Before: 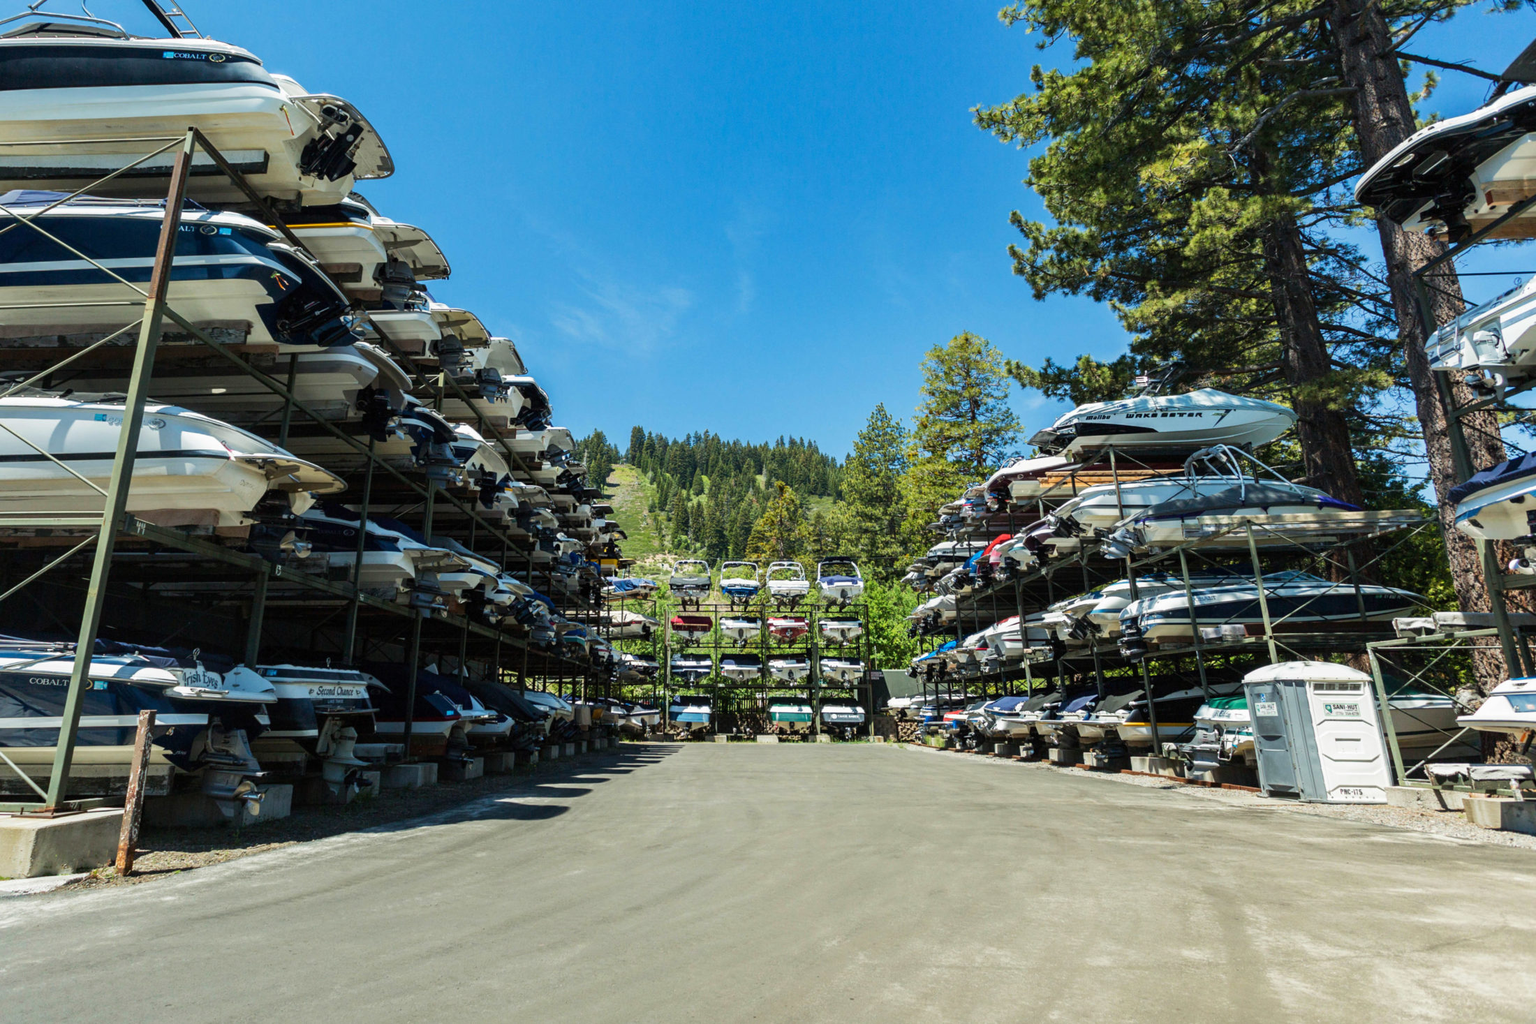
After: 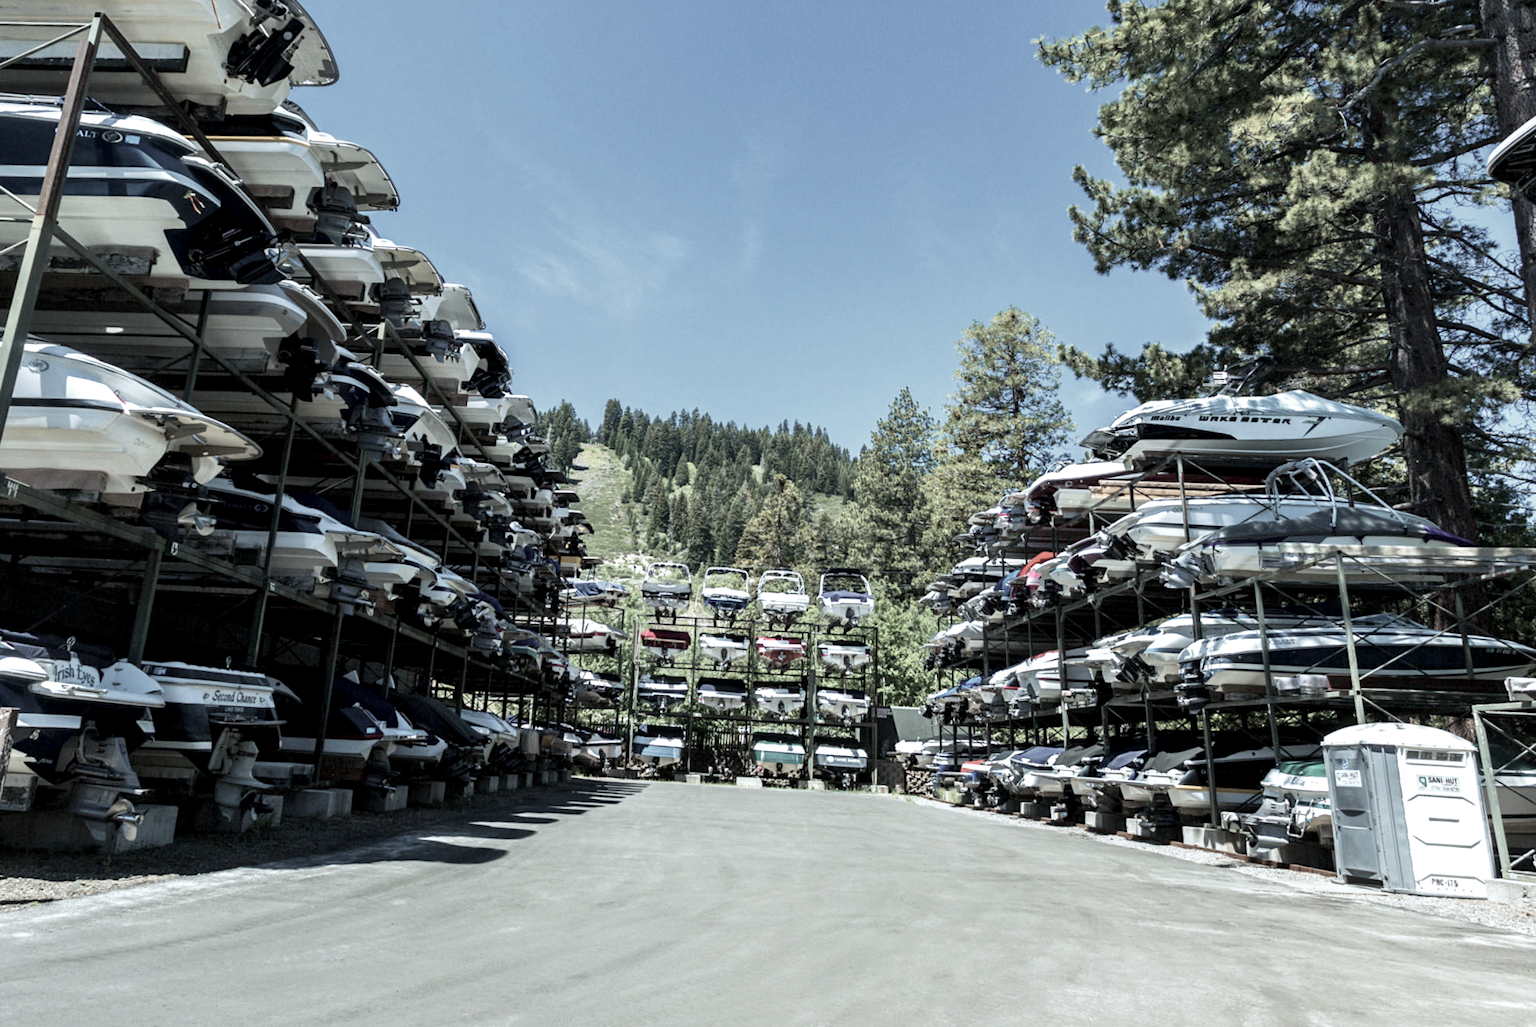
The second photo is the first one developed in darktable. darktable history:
color zones: curves: ch1 [(0, 0.34) (0.143, 0.164) (0.286, 0.152) (0.429, 0.176) (0.571, 0.173) (0.714, 0.188) (0.857, 0.199) (1, 0.34)]
shadows and highlights: shadows 30.95, highlights 1.85, soften with gaussian
exposure: black level correction 0.003, exposure 0.391 EV, compensate highlight preservation false
crop and rotate: angle -3.05°, left 5.262%, top 5.196%, right 4.742%, bottom 4.477%
color calibration: x 0.37, y 0.382, temperature 4317.86 K
velvia: on, module defaults
